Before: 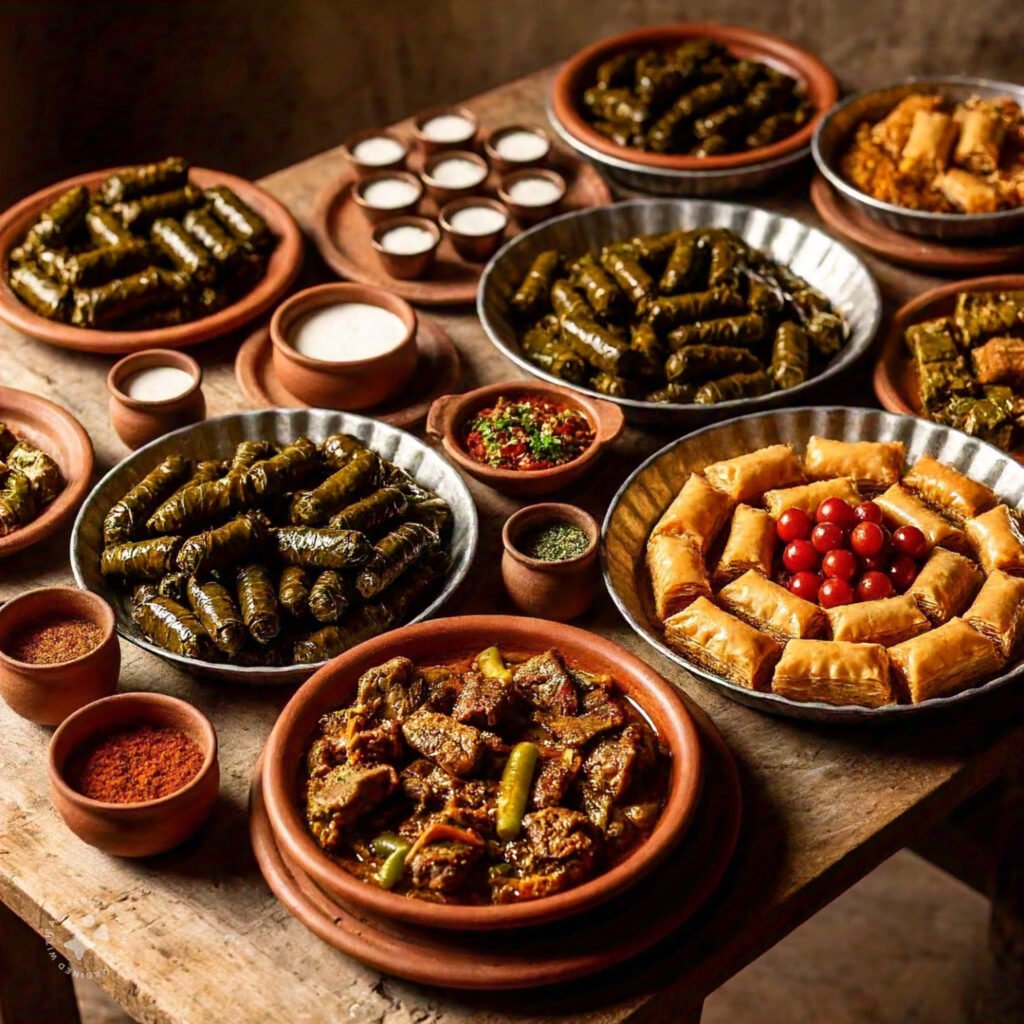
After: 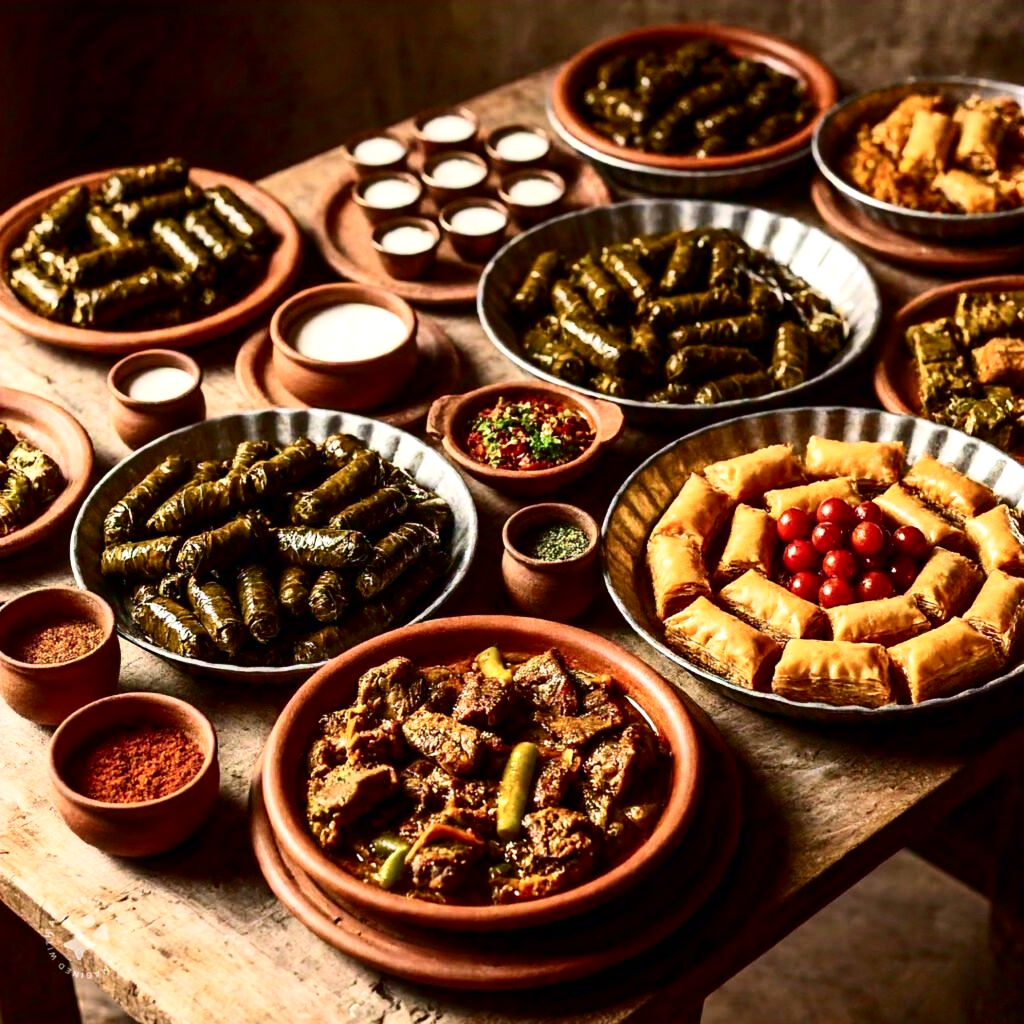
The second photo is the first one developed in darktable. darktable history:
exposure: exposure 0.246 EV, compensate highlight preservation false
contrast brightness saturation: contrast 0.288
